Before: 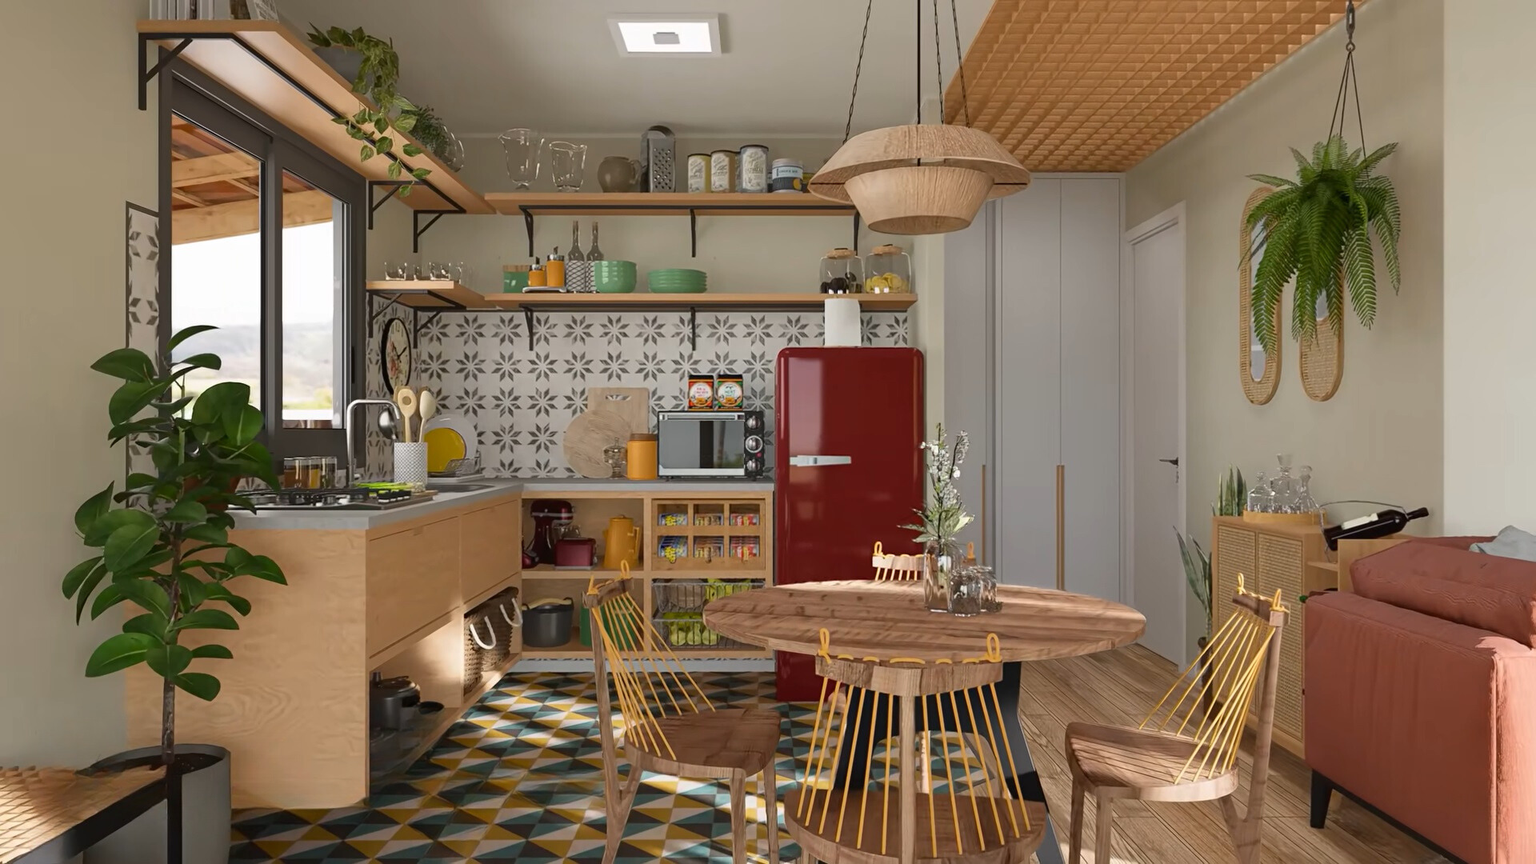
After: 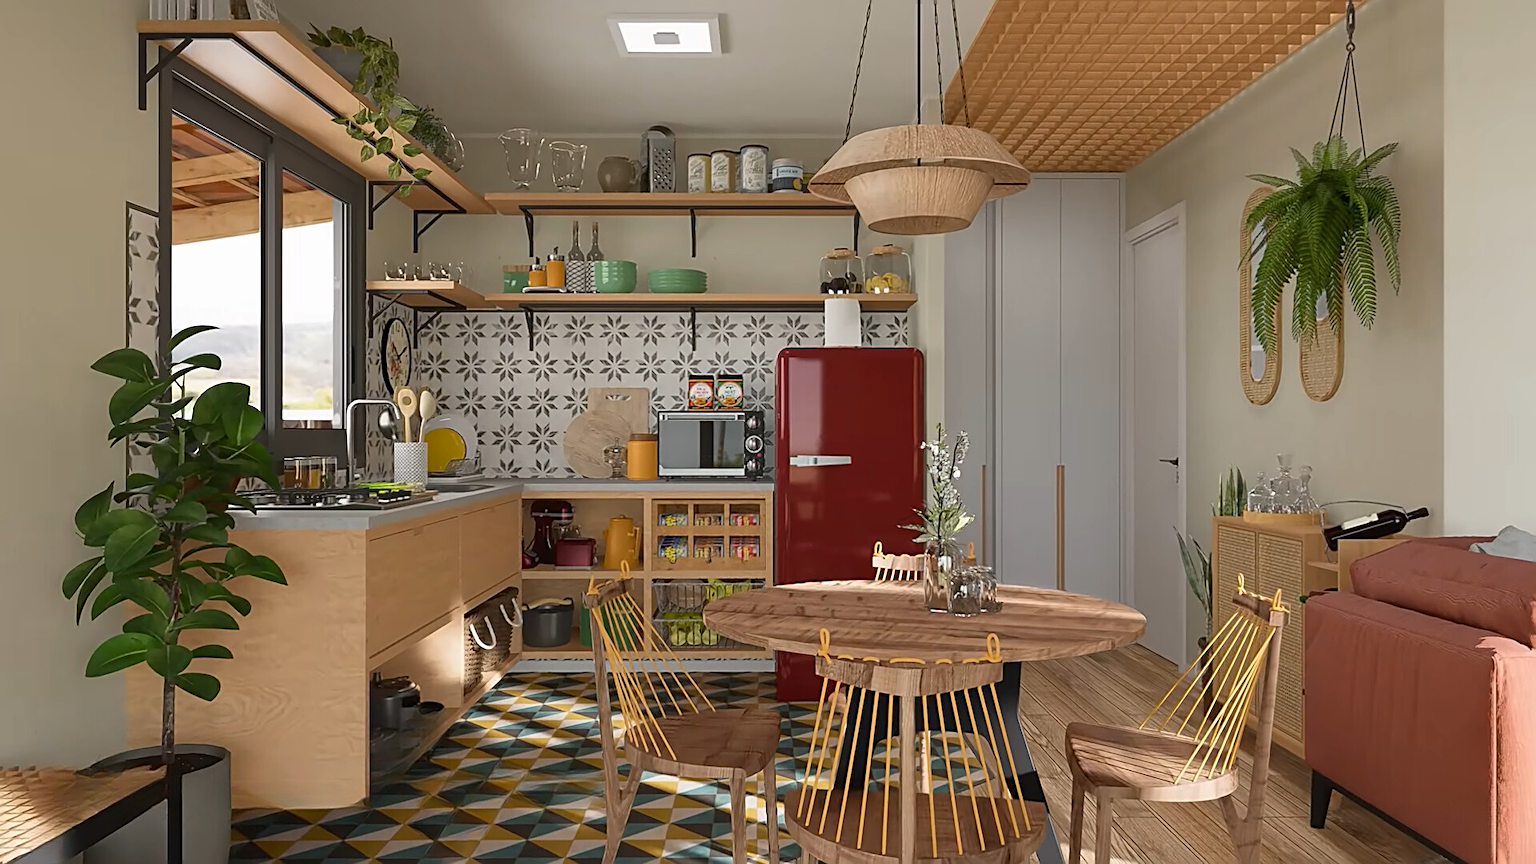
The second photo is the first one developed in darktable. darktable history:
sharpen: amount 0.598
